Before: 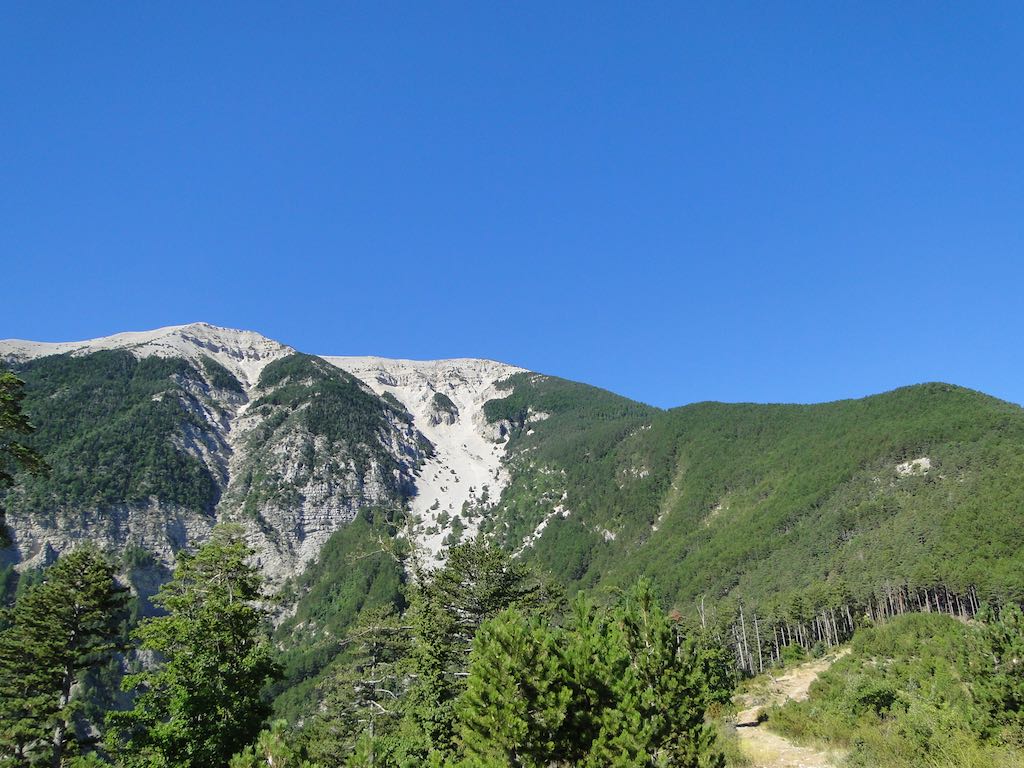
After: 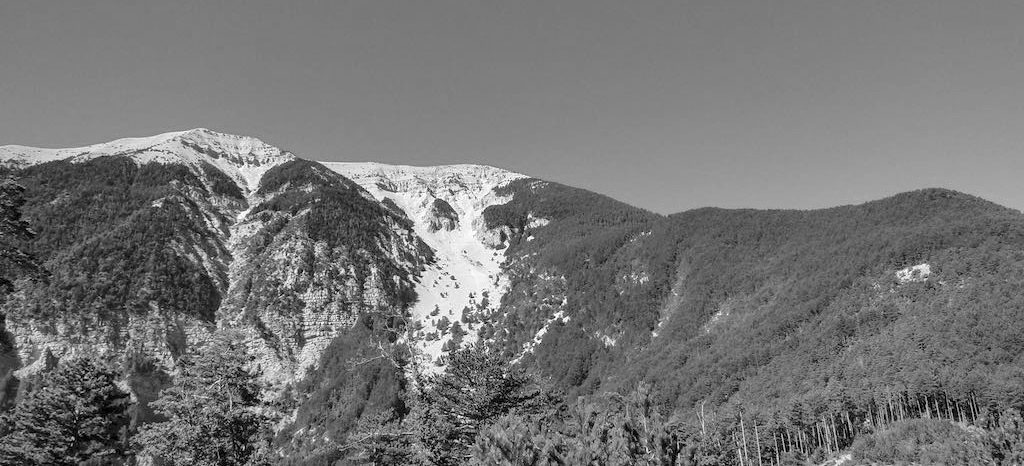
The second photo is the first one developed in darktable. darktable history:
crop and rotate: top 25.357%, bottom 13.942%
shadows and highlights: soften with gaussian
monochrome: a -4.13, b 5.16, size 1
color correction: highlights a* 2.72, highlights b* 22.8
local contrast: on, module defaults
